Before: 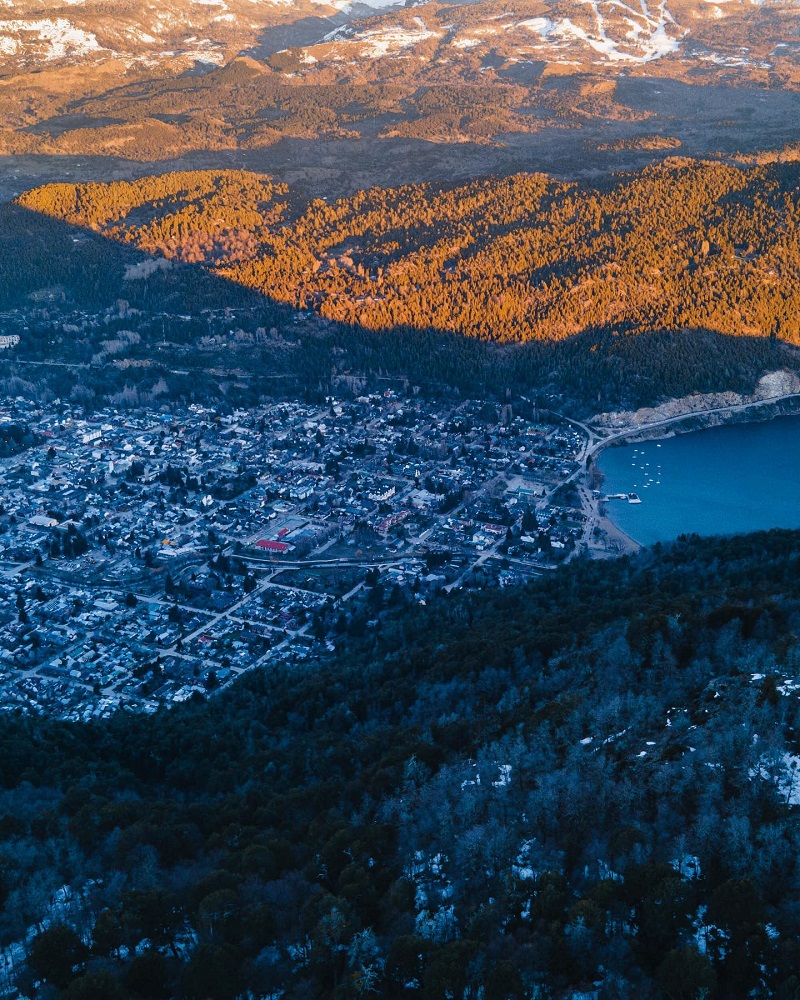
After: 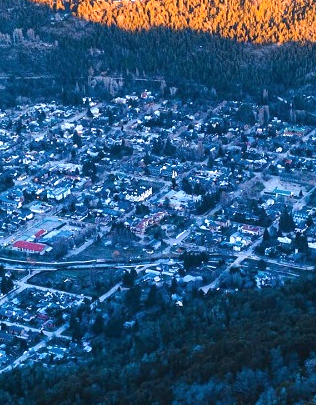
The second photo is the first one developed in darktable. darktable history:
crop: left 30.425%, top 29.934%, right 30.036%, bottom 29.474%
exposure: black level correction 0, exposure 0.891 EV, compensate highlight preservation false
